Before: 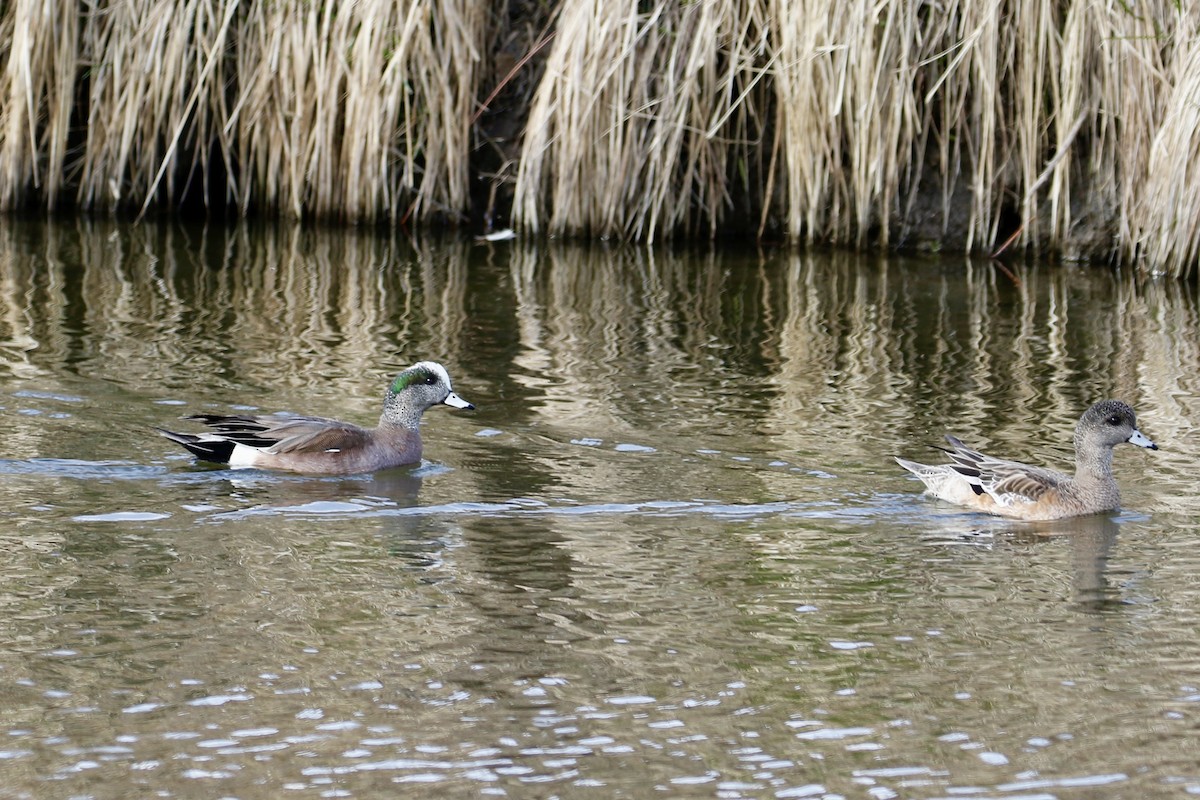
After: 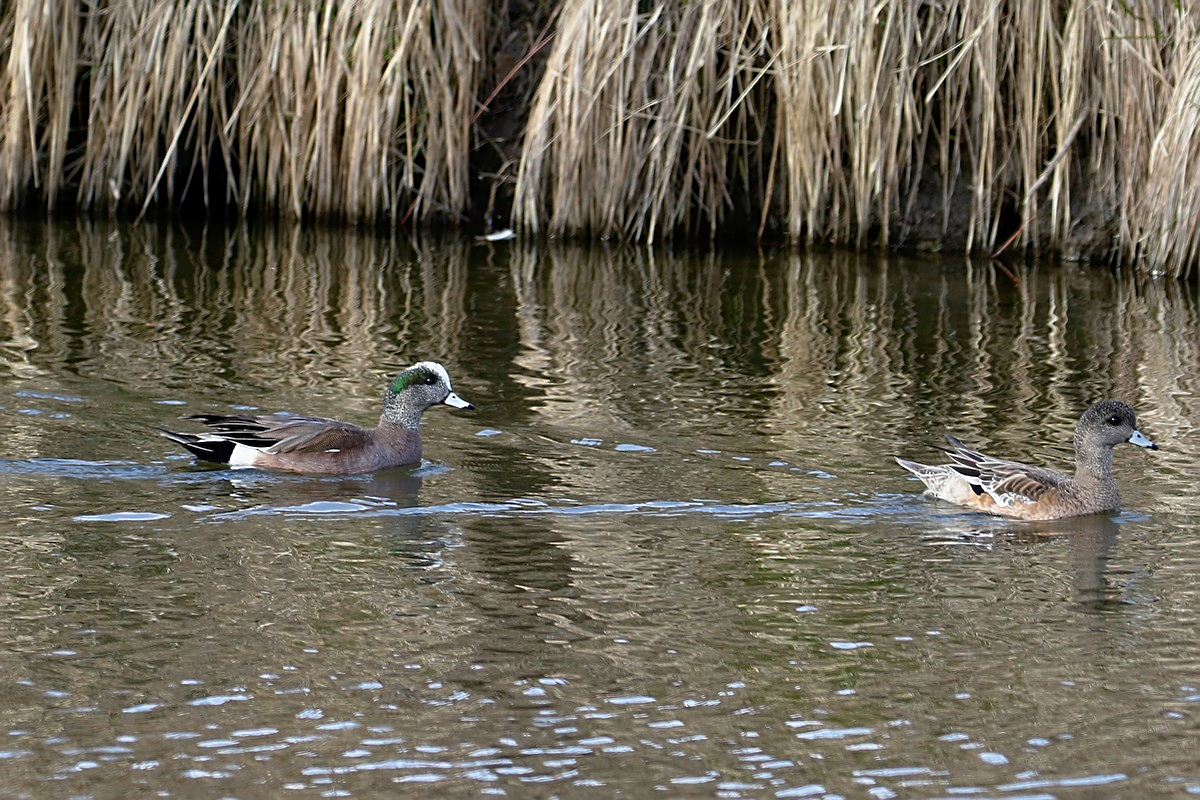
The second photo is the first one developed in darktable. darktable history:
sharpen: on, module defaults
base curve: curves: ch0 [(0, 0) (0.595, 0.418) (1, 1)], preserve colors none
